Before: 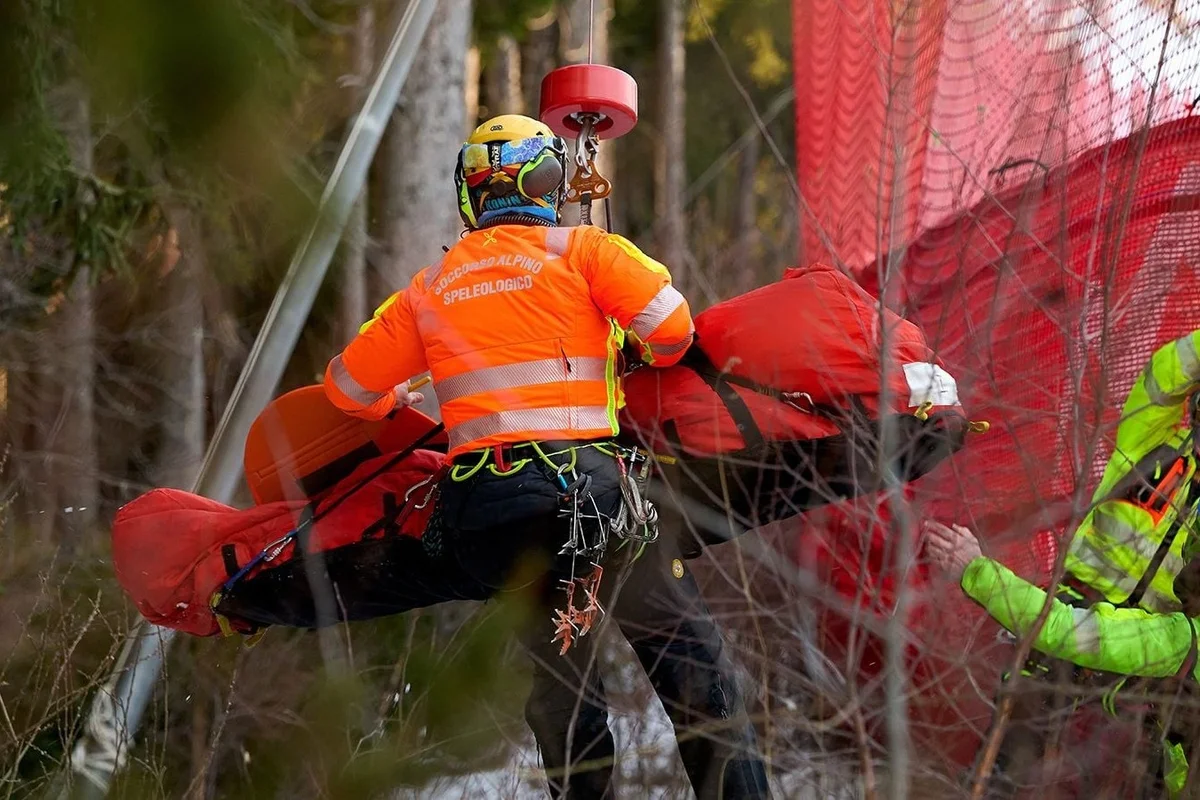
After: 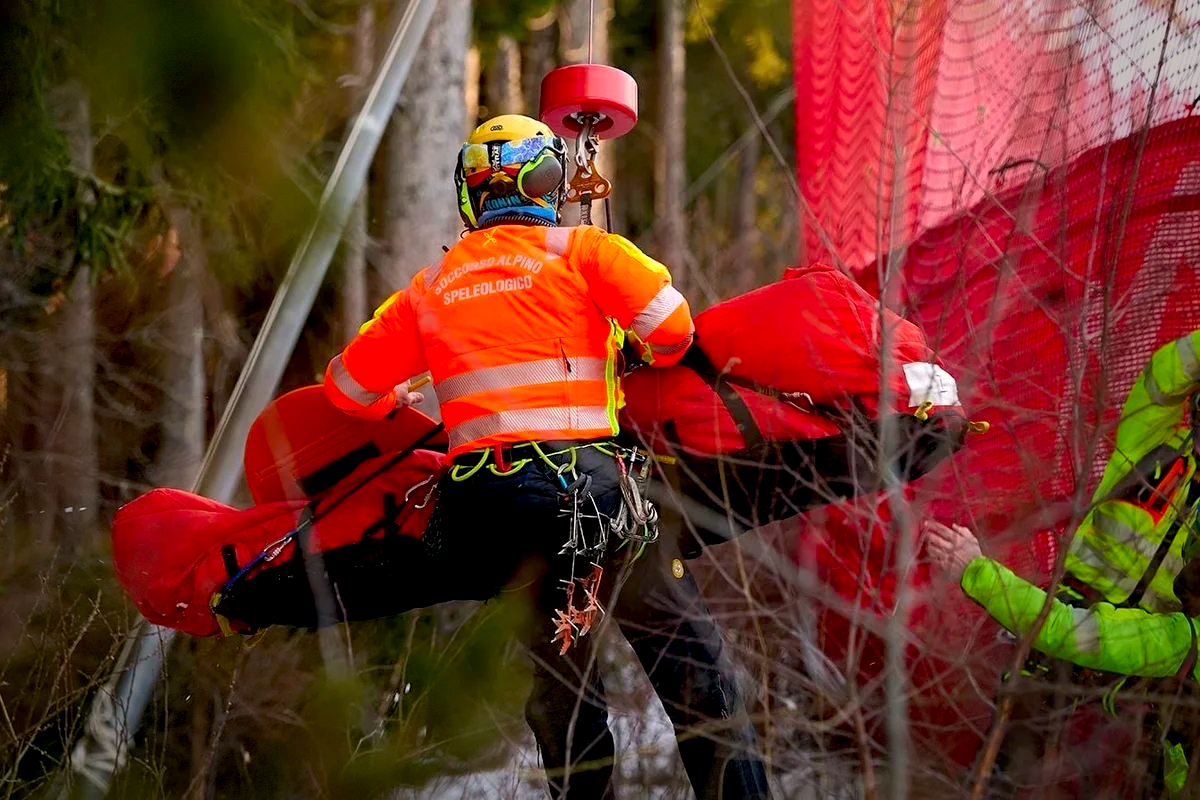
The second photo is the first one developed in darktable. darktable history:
color correction: highlights a* 3.22, highlights b* 1.93, saturation 1.19
exposure: black level correction 0.009, exposure 0.119 EV, compensate highlight preservation false
vignetting: fall-off start 68.33%, fall-off radius 30%, saturation 0.042, center (-0.066, -0.311), width/height ratio 0.992, shape 0.85, dithering 8-bit output
